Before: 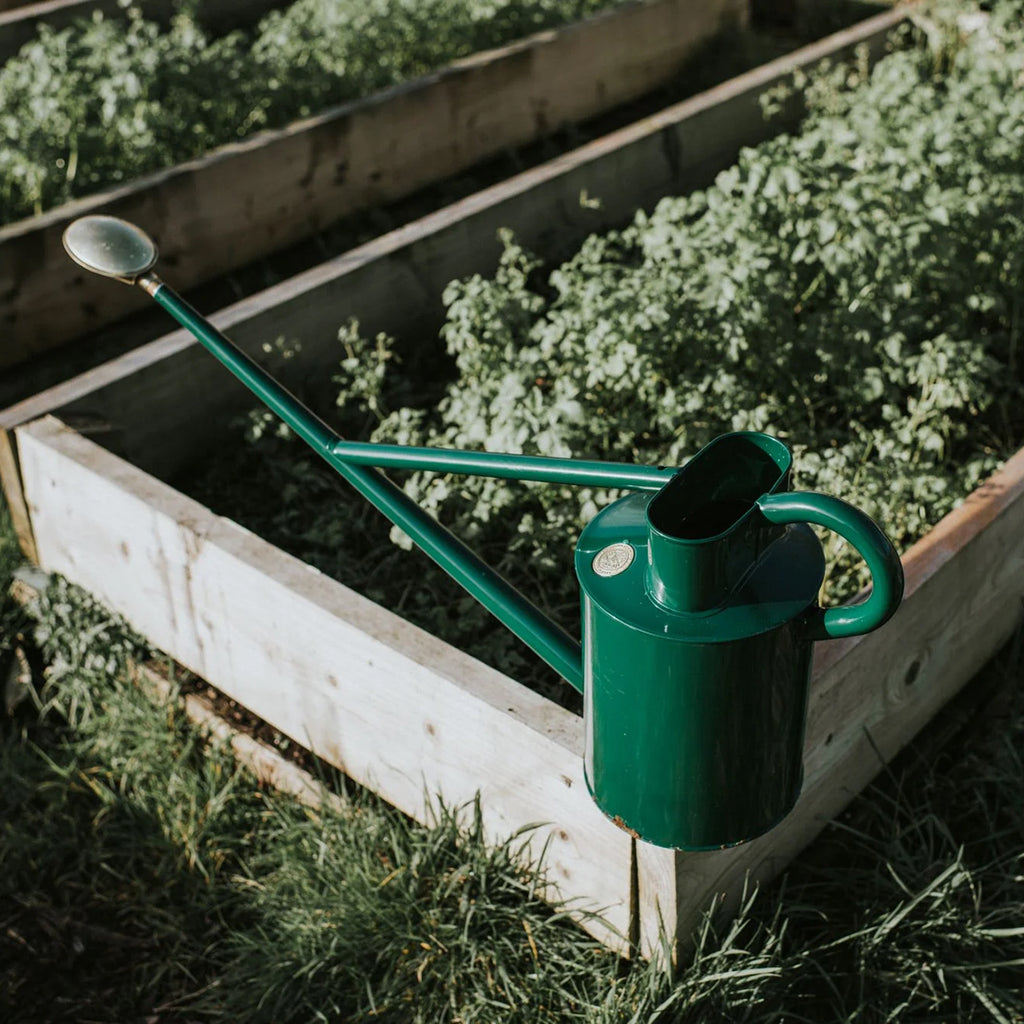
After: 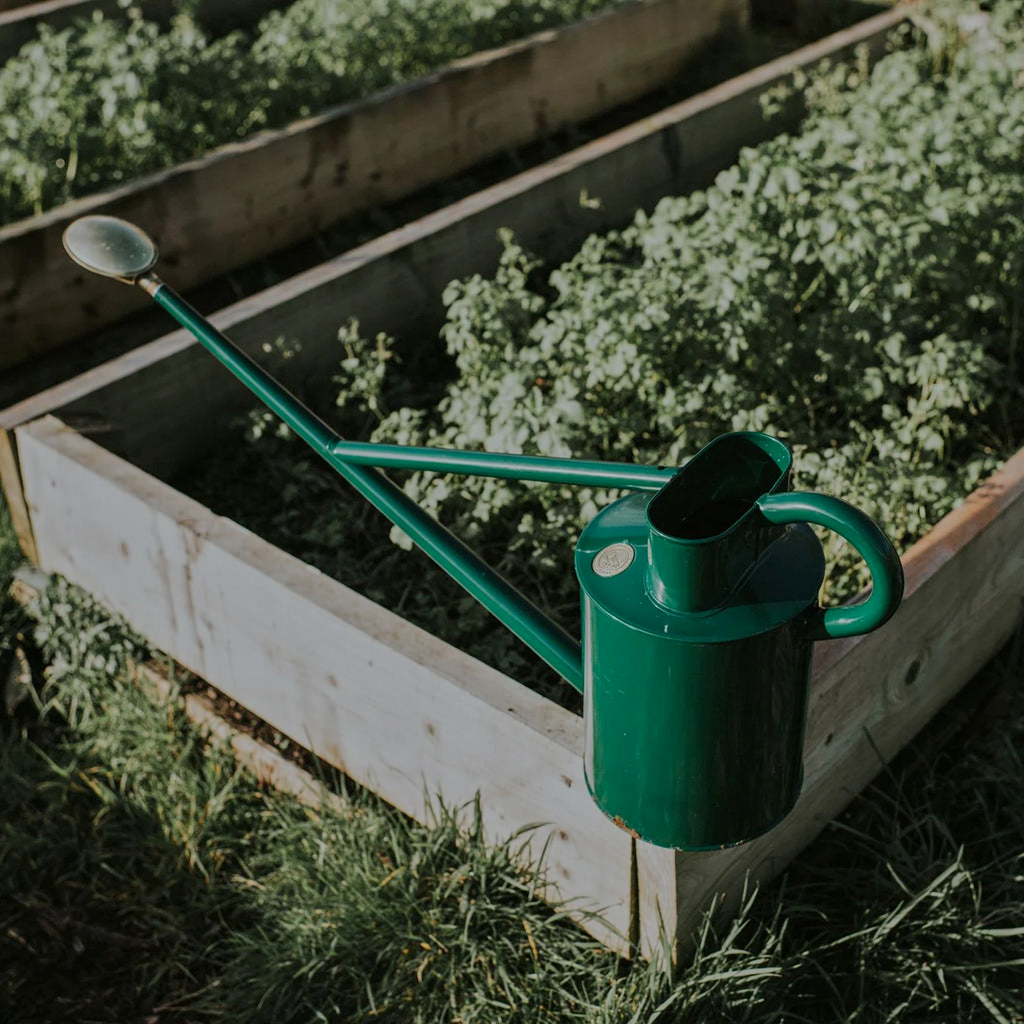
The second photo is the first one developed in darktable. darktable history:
shadows and highlights: shadows -20, white point adjustment -2, highlights -35
tone equalizer: -8 EV -0.002 EV, -7 EV 0.005 EV, -6 EV -0.008 EV, -5 EV 0.007 EV, -4 EV -0.042 EV, -3 EV -0.233 EV, -2 EV -0.662 EV, -1 EV -0.983 EV, +0 EV -0.969 EV, smoothing diameter 2%, edges refinement/feathering 20, mask exposure compensation -1.57 EV, filter diffusion 5
